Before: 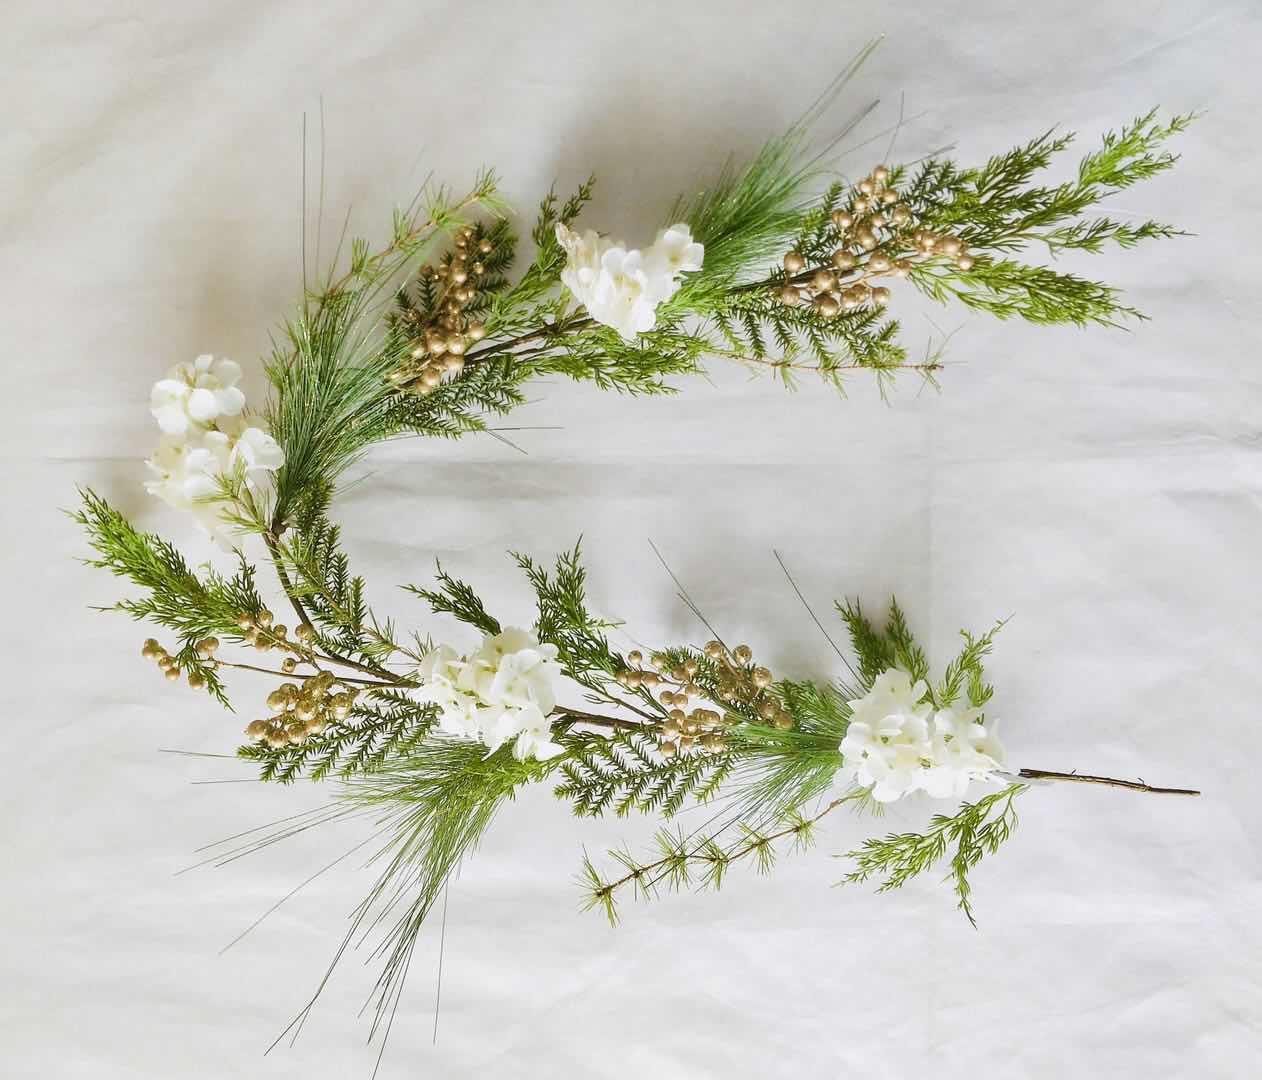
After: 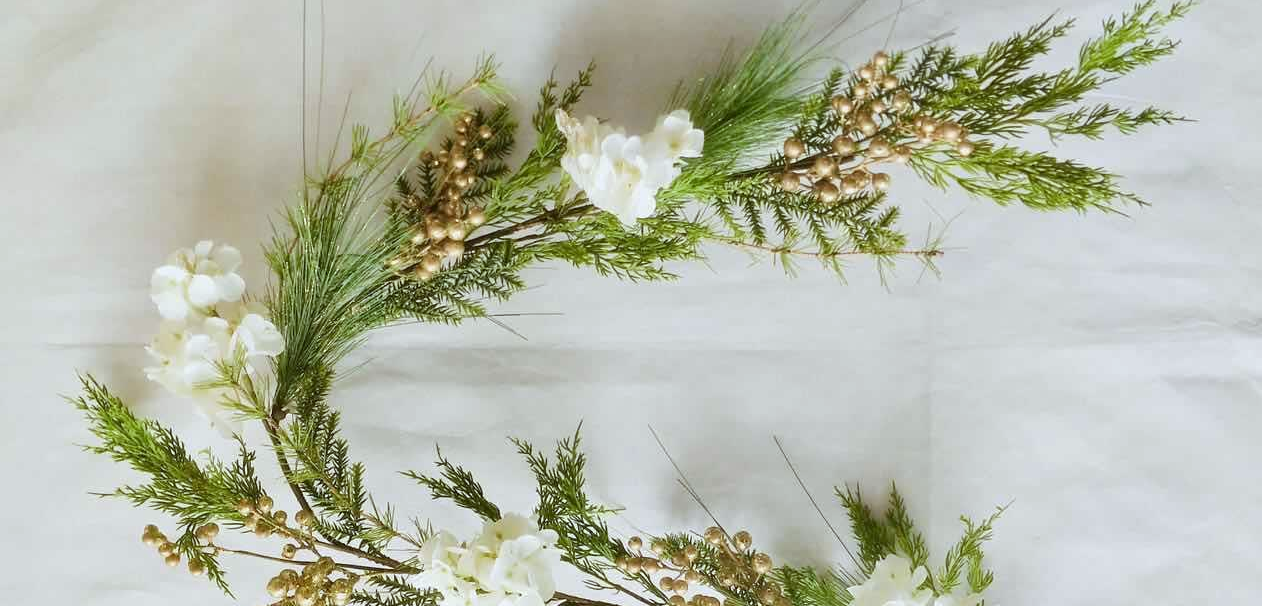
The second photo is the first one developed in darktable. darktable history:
crop and rotate: top 10.605%, bottom 33.274%
color correction: highlights a* -2.73, highlights b* -2.09, shadows a* 2.41, shadows b* 2.73
